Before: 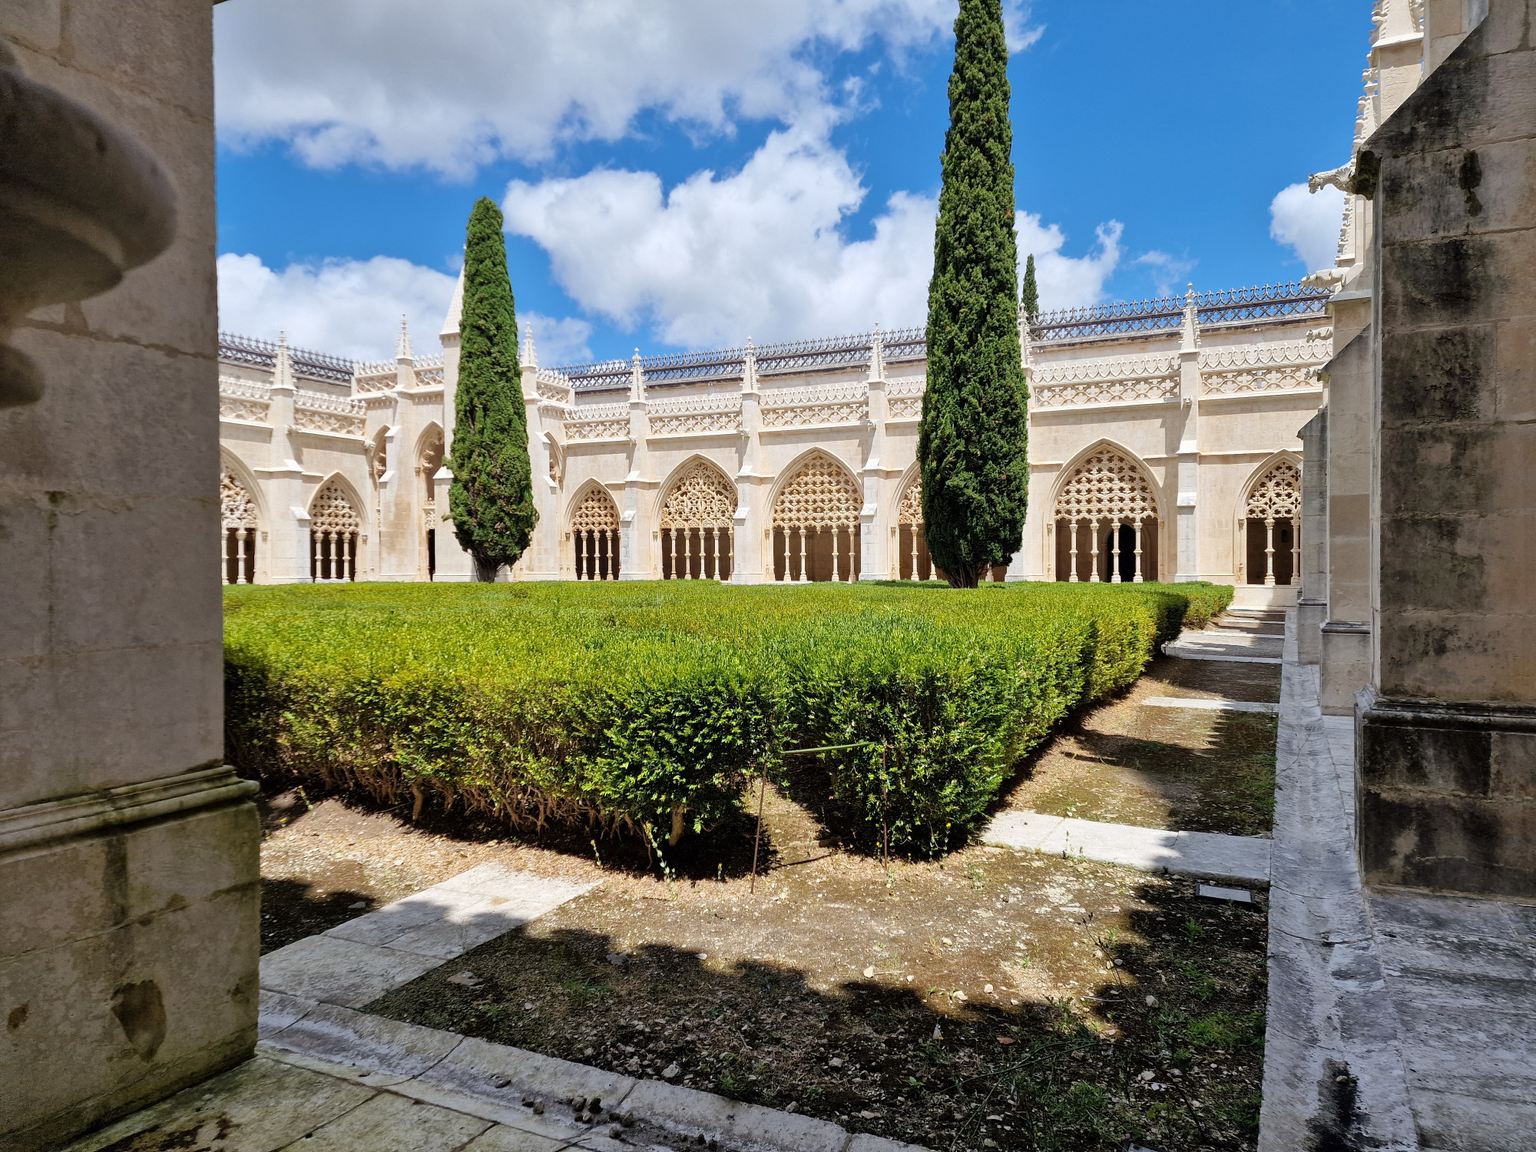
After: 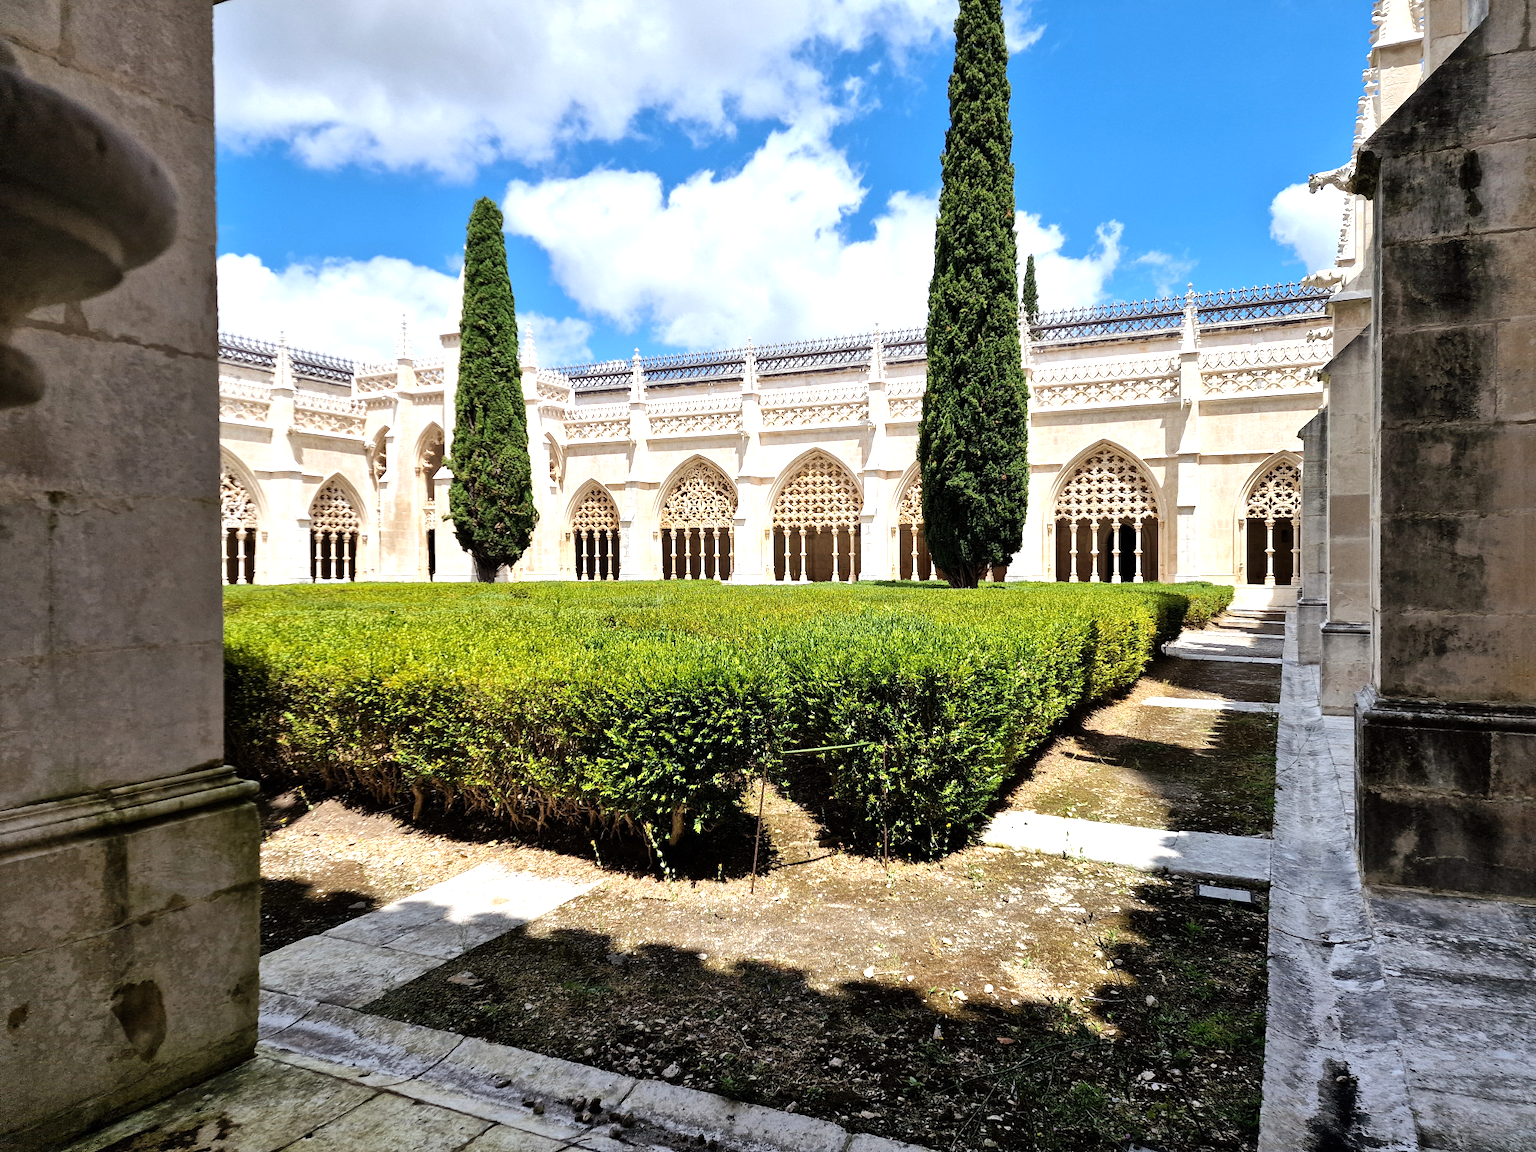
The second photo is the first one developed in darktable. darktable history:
tone equalizer: -8 EV -0.717 EV, -7 EV -0.723 EV, -6 EV -0.608 EV, -5 EV -0.393 EV, -3 EV 0.394 EV, -2 EV 0.6 EV, -1 EV 0.7 EV, +0 EV 0.751 EV, edges refinement/feathering 500, mask exposure compensation -1.57 EV, preserve details no
